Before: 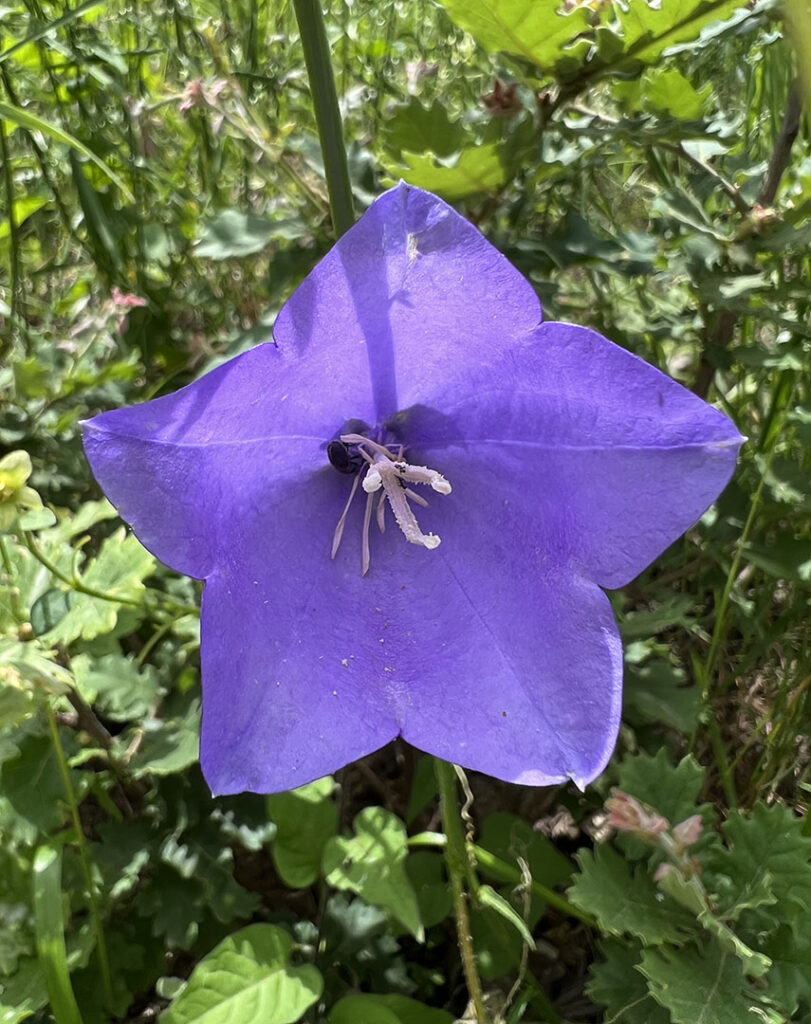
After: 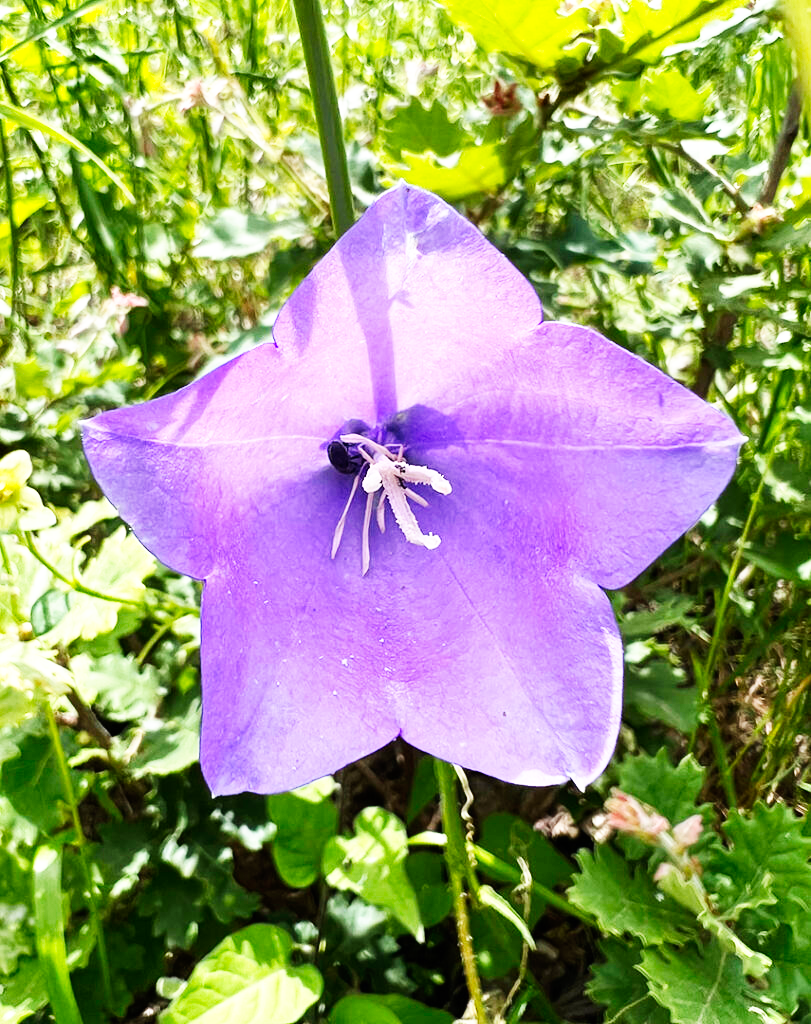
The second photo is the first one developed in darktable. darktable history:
exposure: exposure 0.241 EV, compensate highlight preservation false
base curve: curves: ch0 [(0, 0) (0.007, 0.004) (0.027, 0.03) (0.046, 0.07) (0.207, 0.54) (0.442, 0.872) (0.673, 0.972) (1, 1)], preserve colors none
